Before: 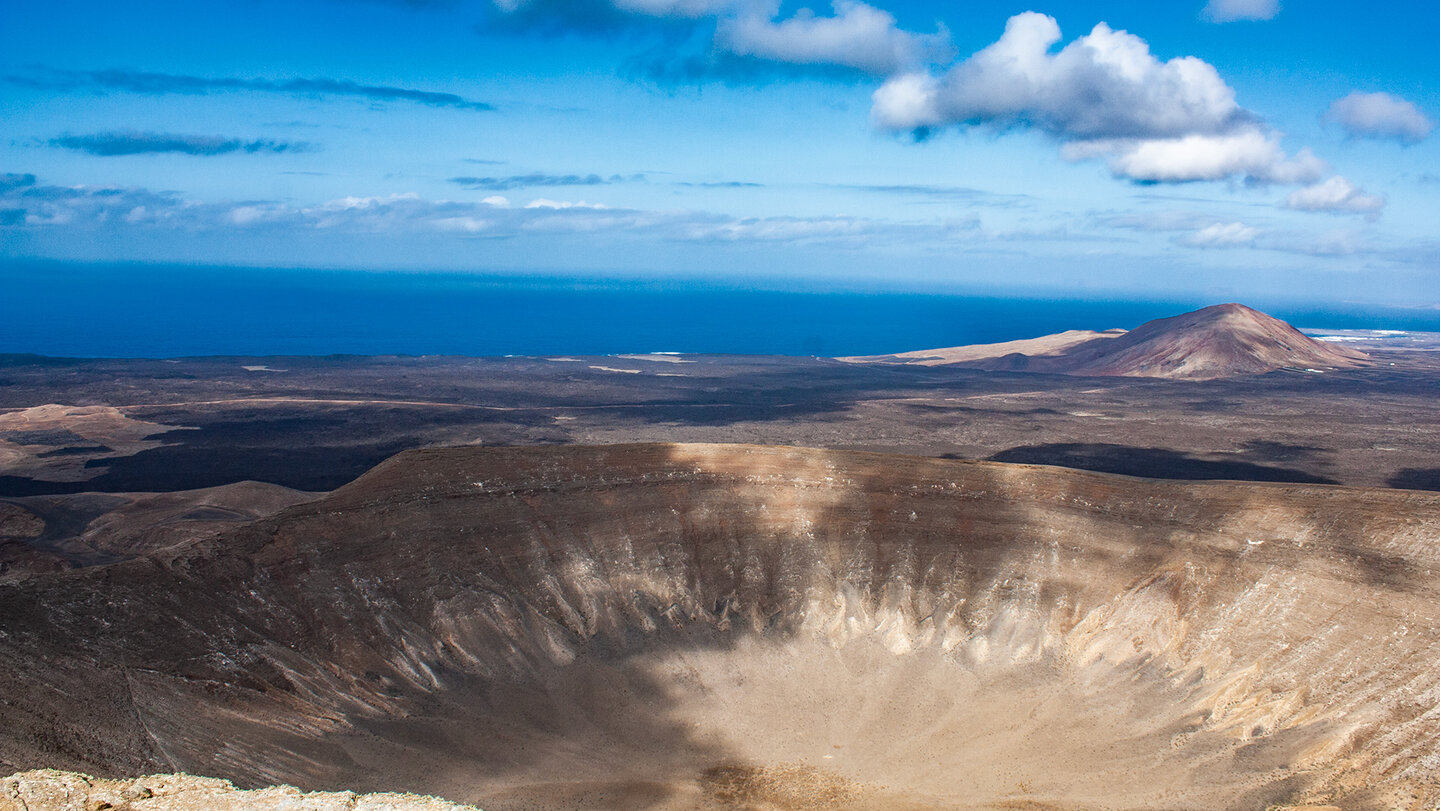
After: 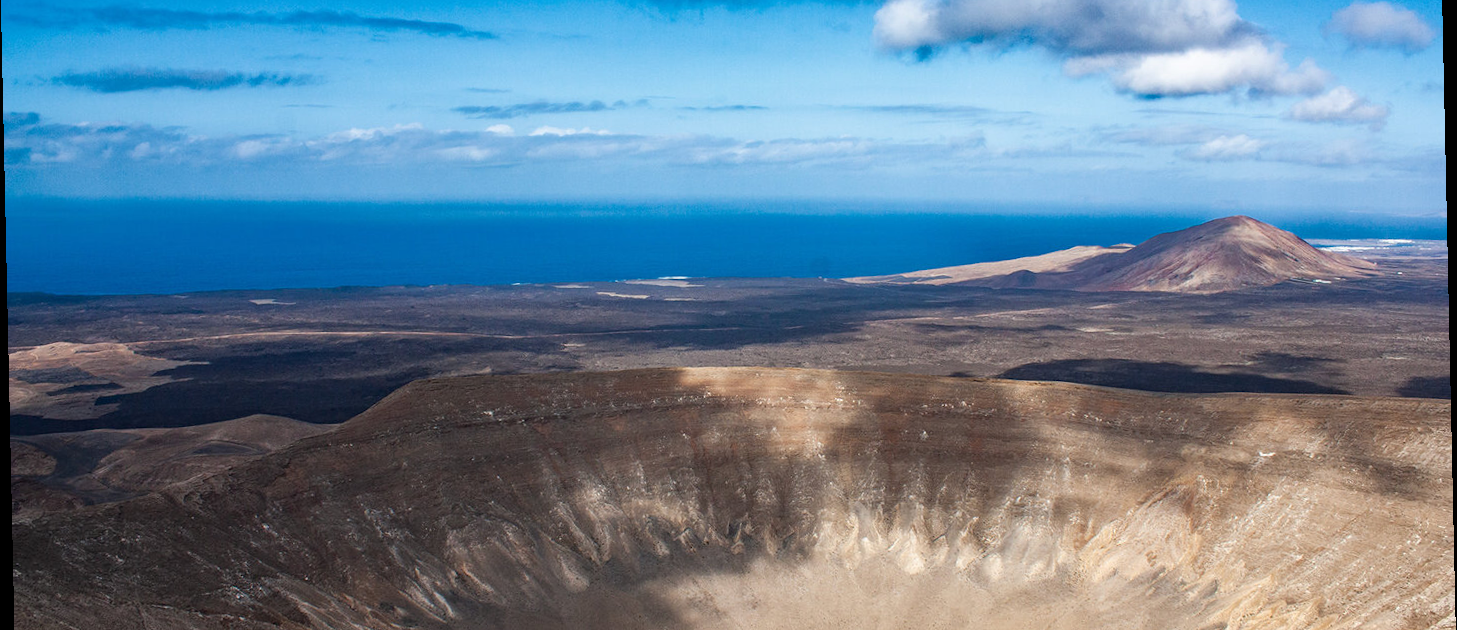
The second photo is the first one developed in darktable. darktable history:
rotate and perspective: rotation -1.24°, automatic cropping off
crop: top 11.038%, bottom 13.962%
